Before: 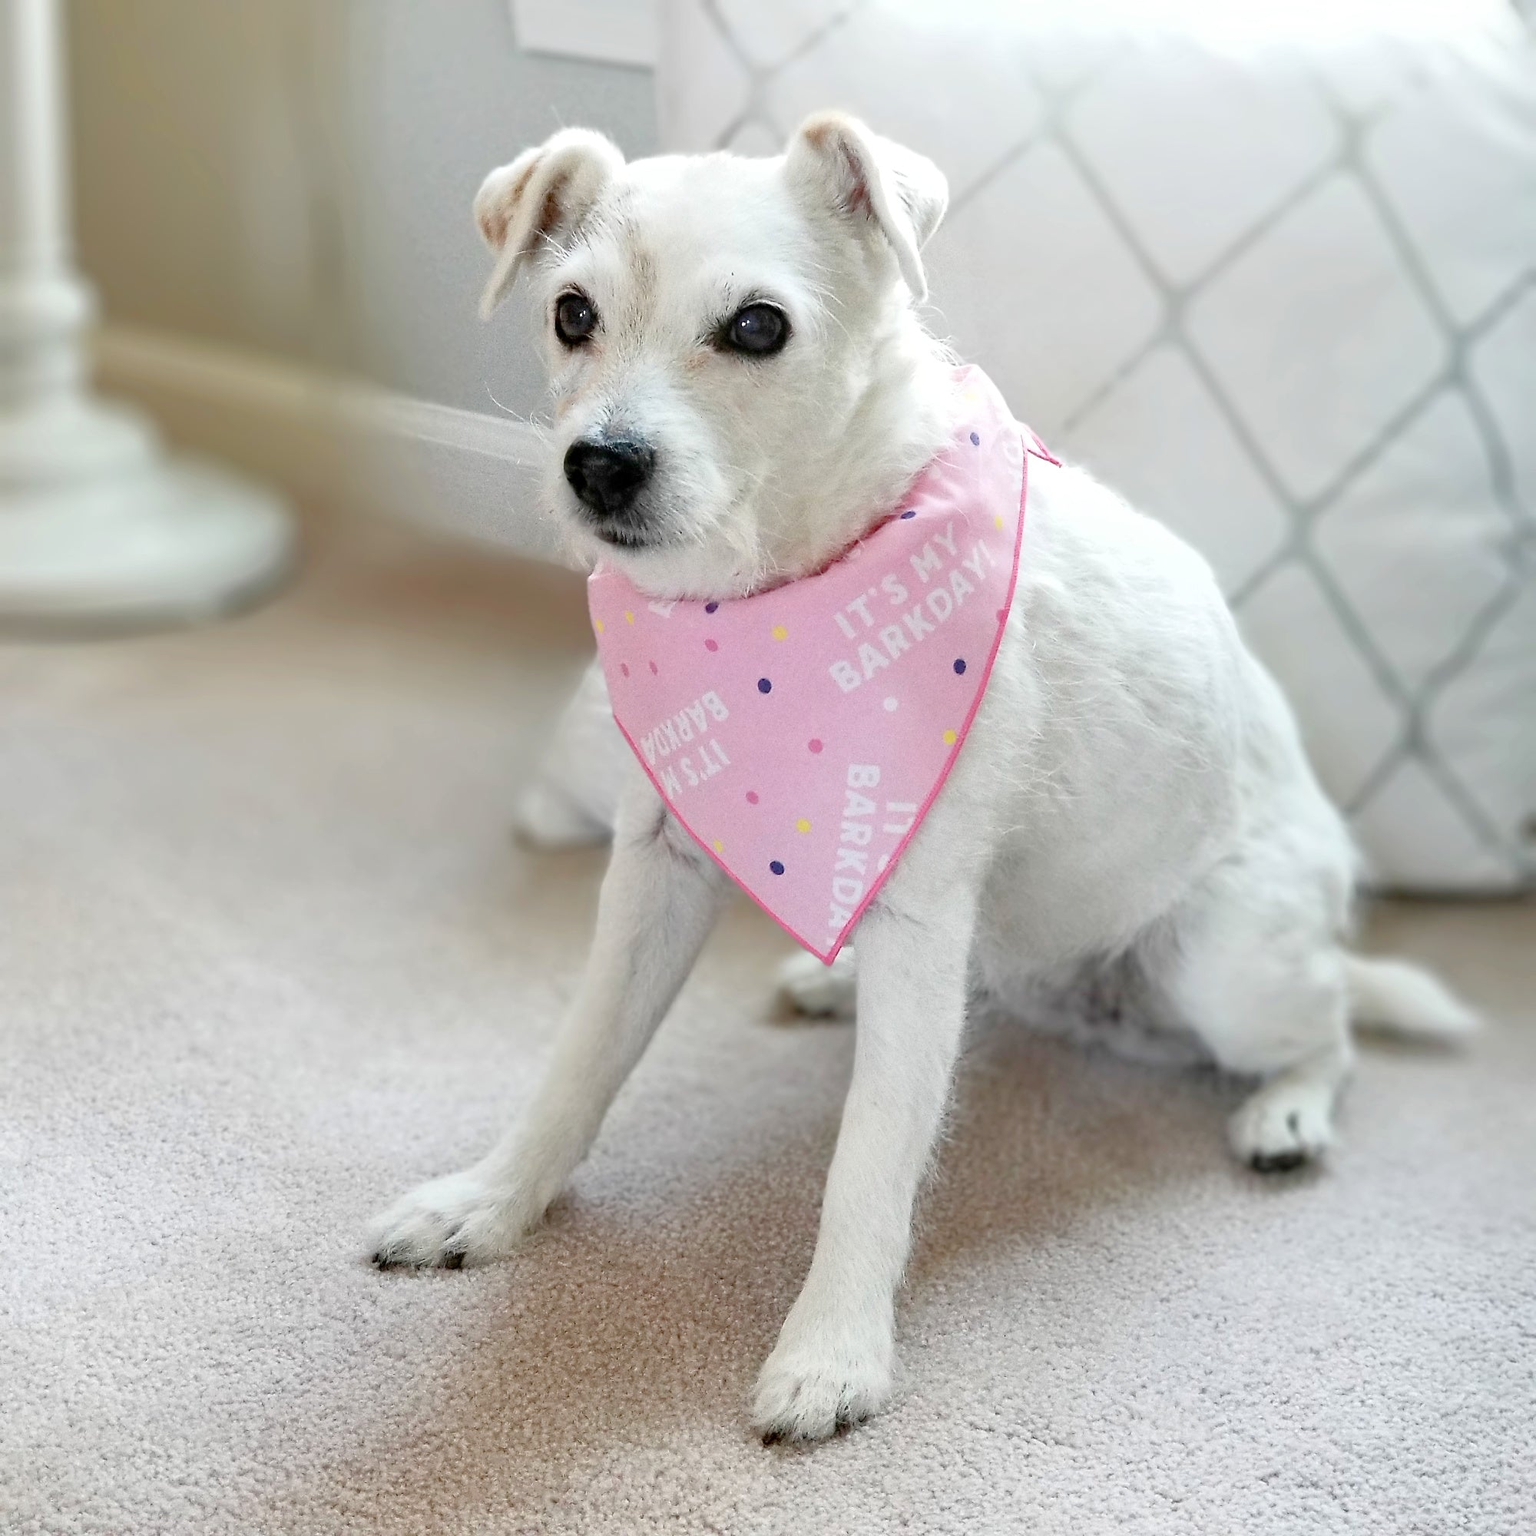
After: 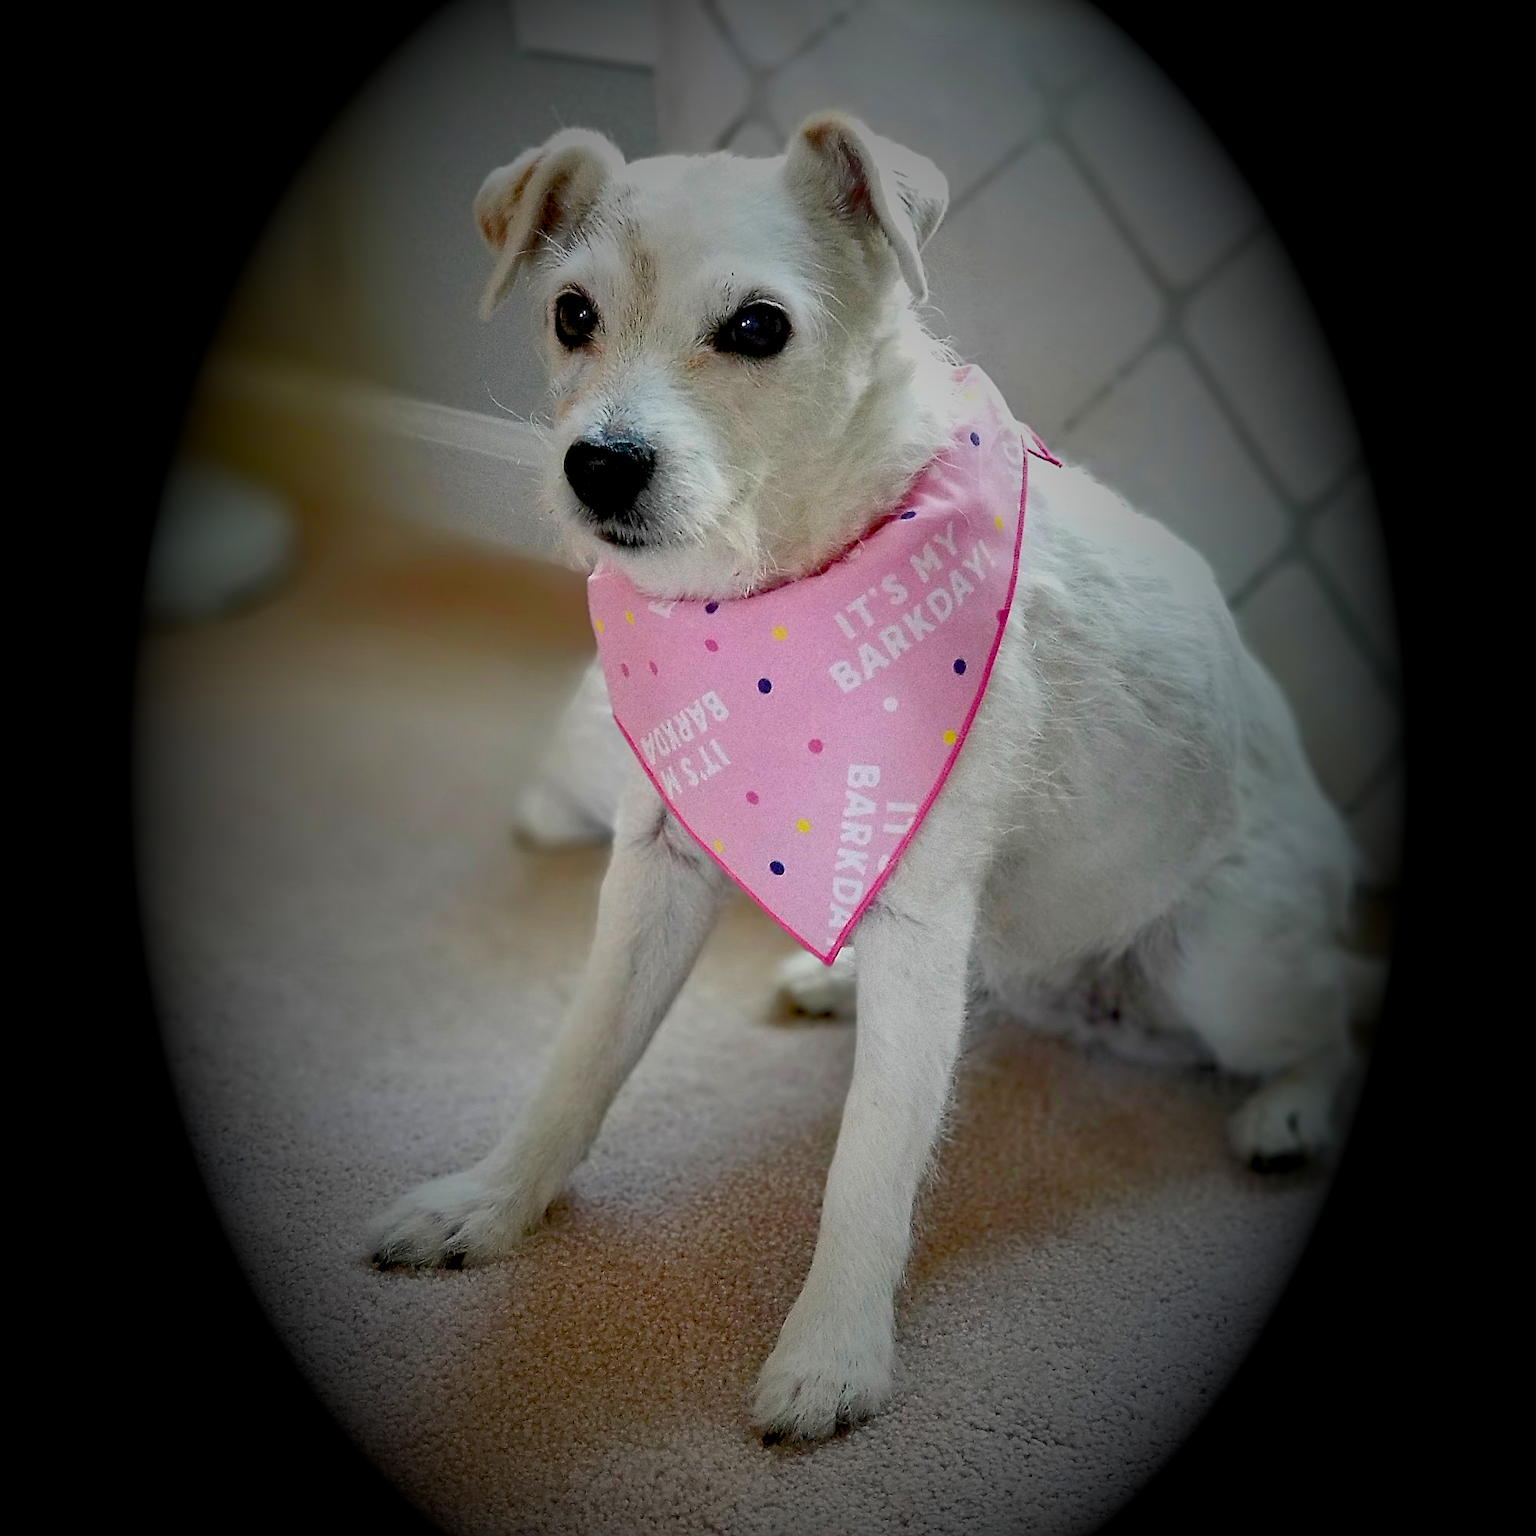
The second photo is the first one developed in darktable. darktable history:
exposure: black level correction 0.029, exposure -0.073 EV, compensate highlight preservation false
sharpen: radius 2.167, amount 0.381, threshold 0
vignetting: fall-off start 15.9%, fall-off radius 100%, brightness -1, saturation 0.5, width/height ratio 0.719
shadows and highlights: soften with gaussian
color balance rgb: perceptual saturation grading › global saturation 20%, global vibrance 20%
